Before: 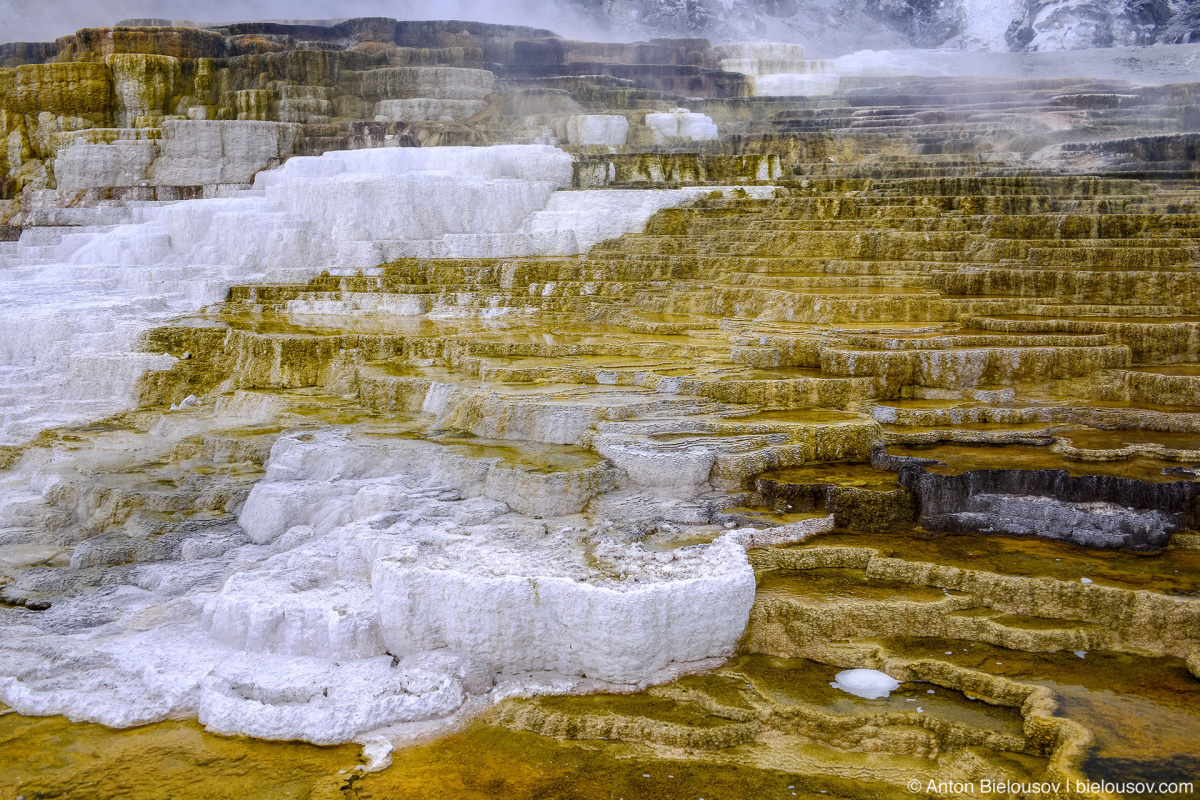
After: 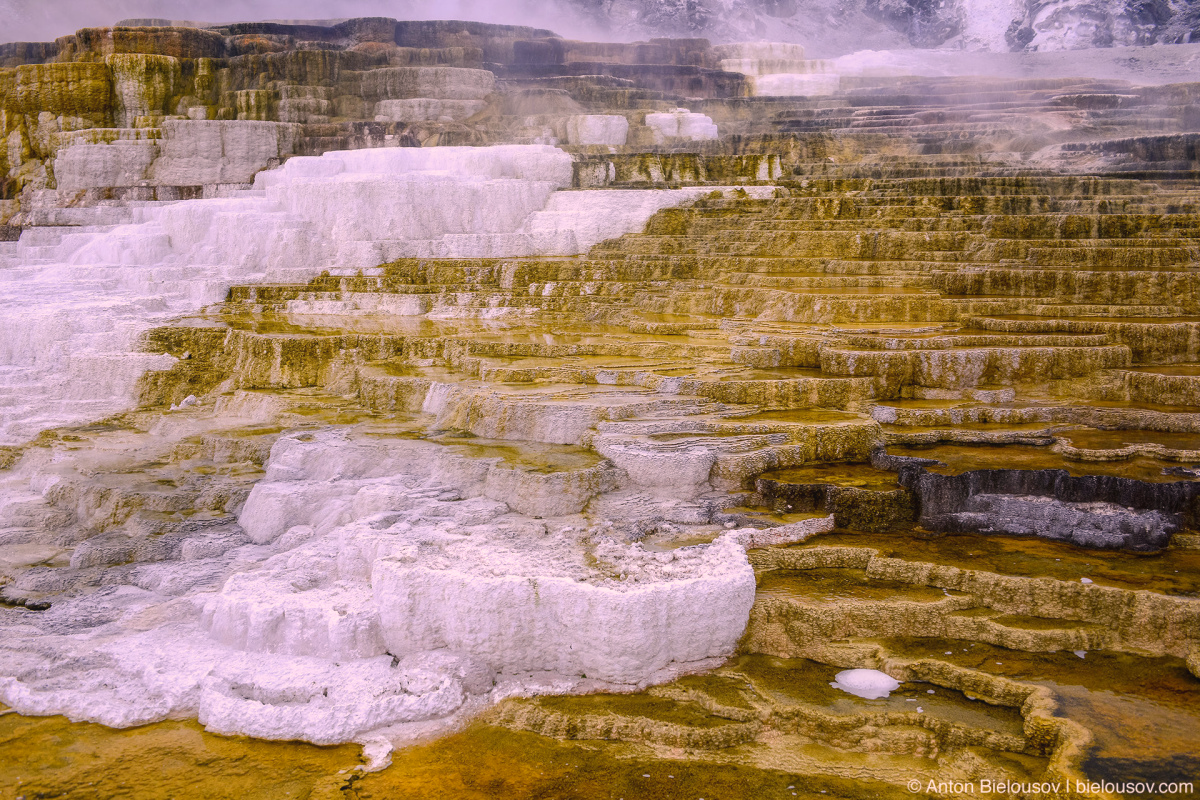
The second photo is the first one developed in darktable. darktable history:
contrast equalizer: octaves 7, y [[0.6 ×6], [0.55 ×6], [0 ×6], [0 ×6], [0 ×6]], mix -0.2
color correction: highlights a* 14.52, highlights b* 4.84
